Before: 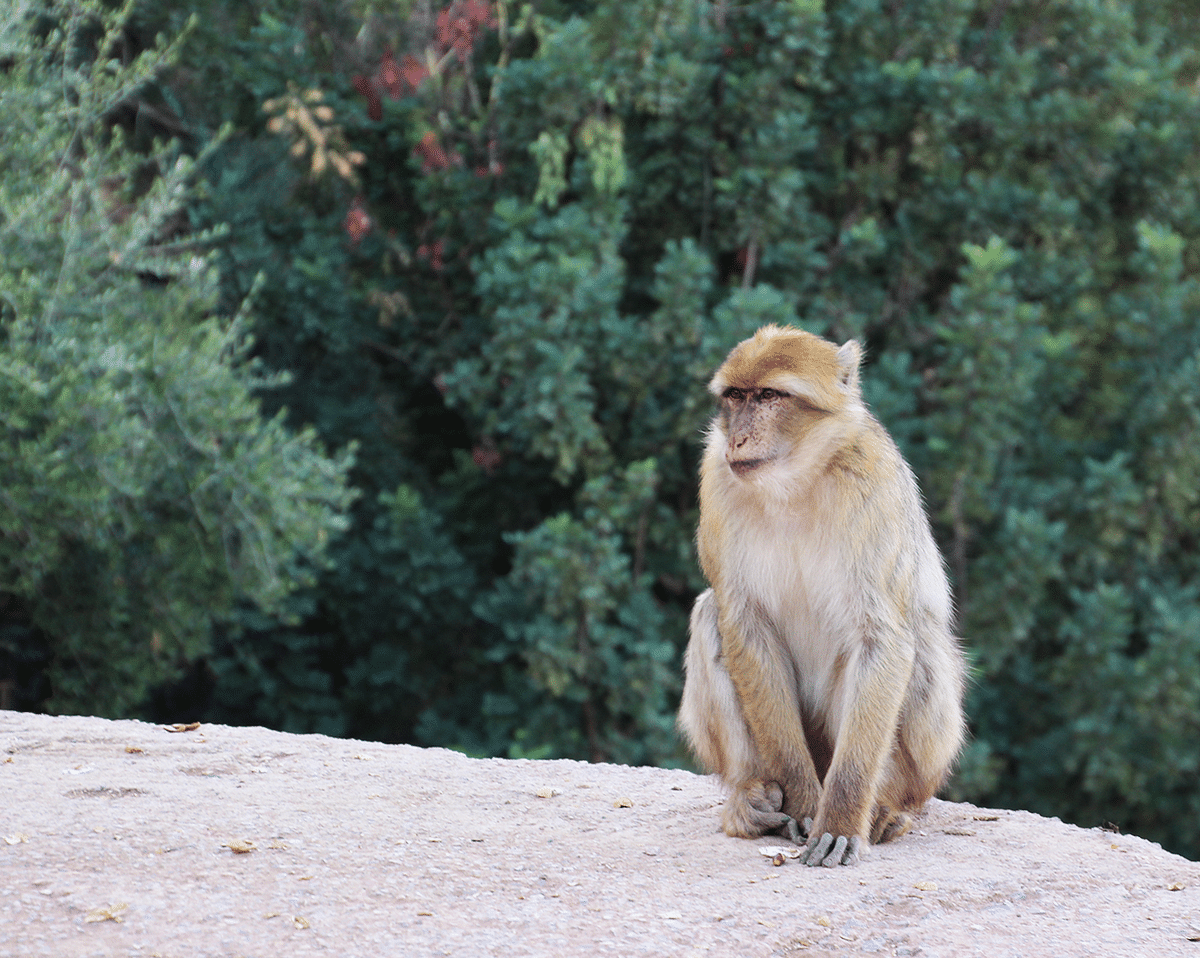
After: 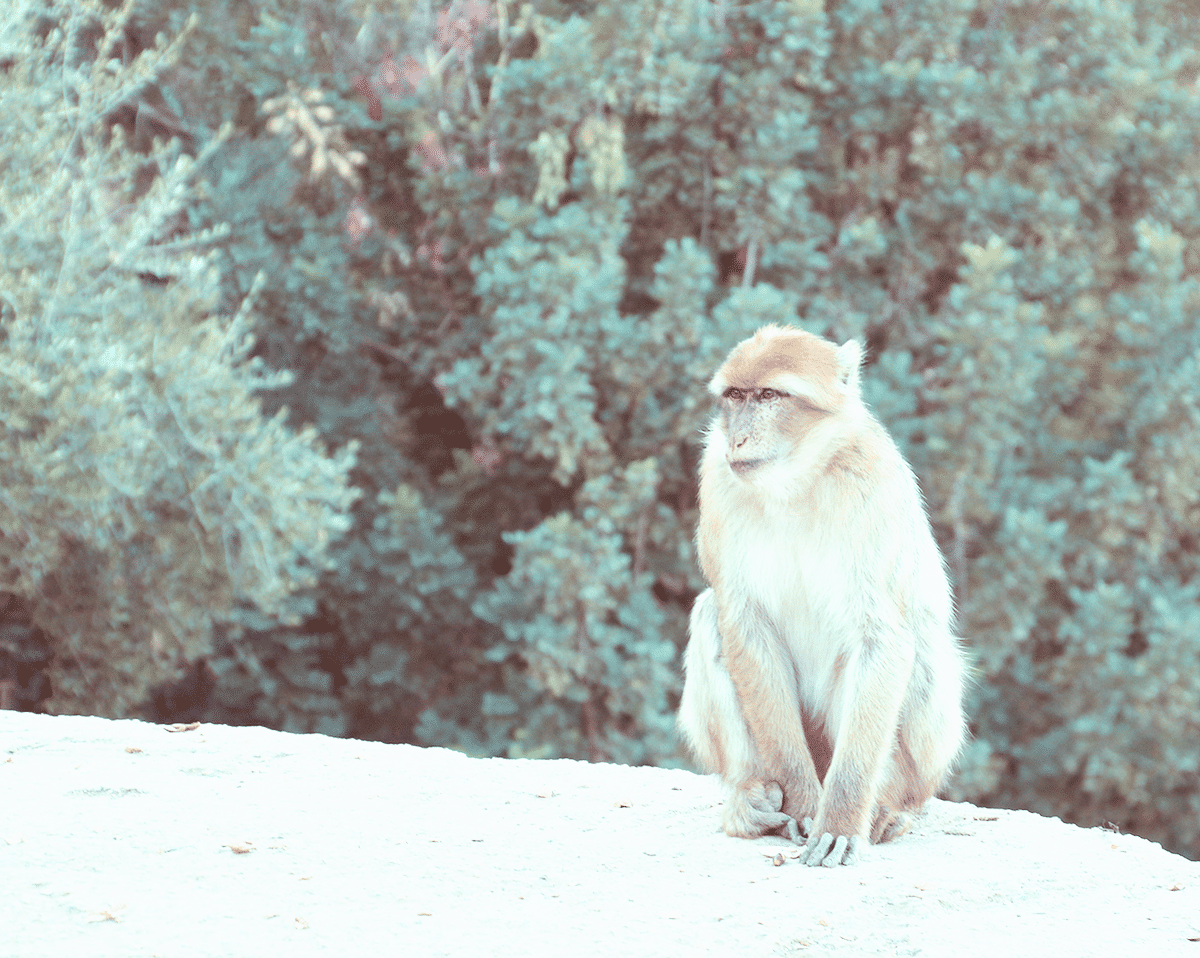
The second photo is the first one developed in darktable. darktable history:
tone curve: curves: ch0 [(0, 0) (0.003, 0.002) (0.011, 0.009) (0.025, 0.02) (0.044, 0.036) (0.069, 0.057) (0.1, 0.081) (0.136, 0.115) (0.177, 0.153) (0.224, 0.202) (0.277, 0.264) (0.335, 0.333) (0.399, 0.409) (0.468, 0.491) (0.543, 0.58) (0.623, 0.675) (0.709, 0.777) (0.801, 0.88) (0.898, 0.98) (1, 1)], preserve colors none
color look up table: target L [89.11, 79.28, 48.86, 47.8, 34.74, 27.99, 197.97, 92.08, 90.1, 59.56, 56.6, 80.68, 56.24, 52.28, 64.49, 66.9, 48.45, 50.24, 60.58, 50.79, 38.95, 30.14, 86.23, 80.76, 80.53, 74.78, 63.32, 62.05, 64.39, 68.1, 46, 53.19, 28.23, 30.26, 41.83, 20.36, 17.34, 13.9, 11.16, 81.72, 81.88, 81.58, 81.28, 81.23, 82.22, 68.28, 69.72, 59.05, 52.92], target a [-11.31, -8.416, 25.17, -5.015, 5.114, 16.22, 0, -0.001, -8.951, 46.43, 45.86, -5.276, 53.92, 51.47, 15.19, -5.13, 54.15, 48.5, 26.42, 41.8, 46.02, 26.82, -9.731, -7.917, -8.084, -8.092, -15.73, 16.51, -5.736, -25.66, 7.151, -14.76, 11.02, 13.1, -1.847, 12.07, 15.08, 15.69, 15.14, -9.642, -14.47, -10.82, -10.19, -12.25, -13.15, -26.8, -32.78, -25.78, -17.22], target b [2.565, -1.155, 42.68, 18.36, 23.54, 24.54, 0.001, 0.006, 0.62, 58.75, 56.85, -0.506, 53.41, 54.81, 11, -1.792, 52.33, 33.57, 4.051, 24.92, 35.35, 20.63, 0.864, -1.334, -0.94, -1.384, -20.18, -5.722, -21.68, -35.62, 2.796, -36.13, 3.462, -6.911, -34.57, 4.307, 3.126, 1.857, 1.794, -1.072, -3.559, -2.721, -2.898, -2.868, -4.4, -8.152, -24.01, -25.41, -20.01], num patches 49
